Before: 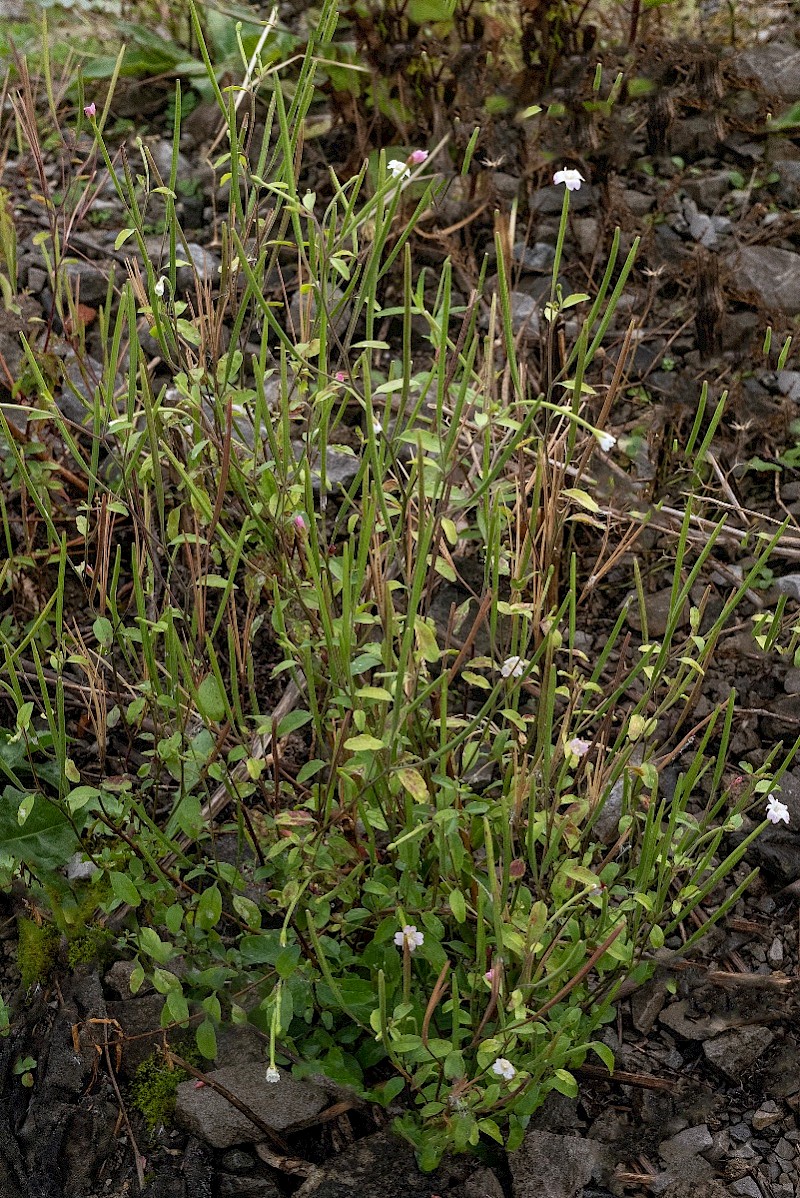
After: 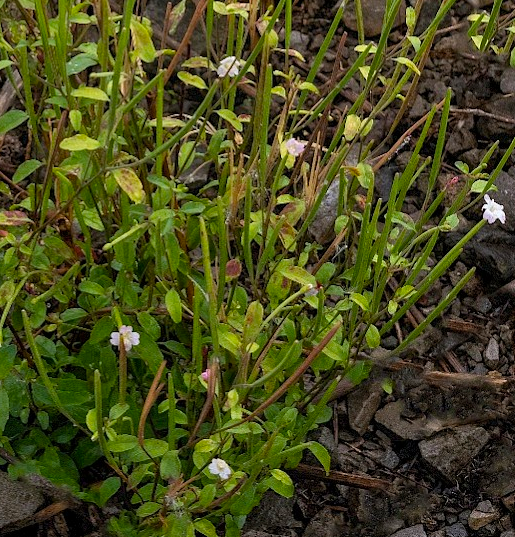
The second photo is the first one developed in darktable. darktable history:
crop and rotate: left 35.509%, top 50.238%, bottom 4.934%
color balance rgb: perceptual saturation grading › global saturation 20%, global vibrance 20%
